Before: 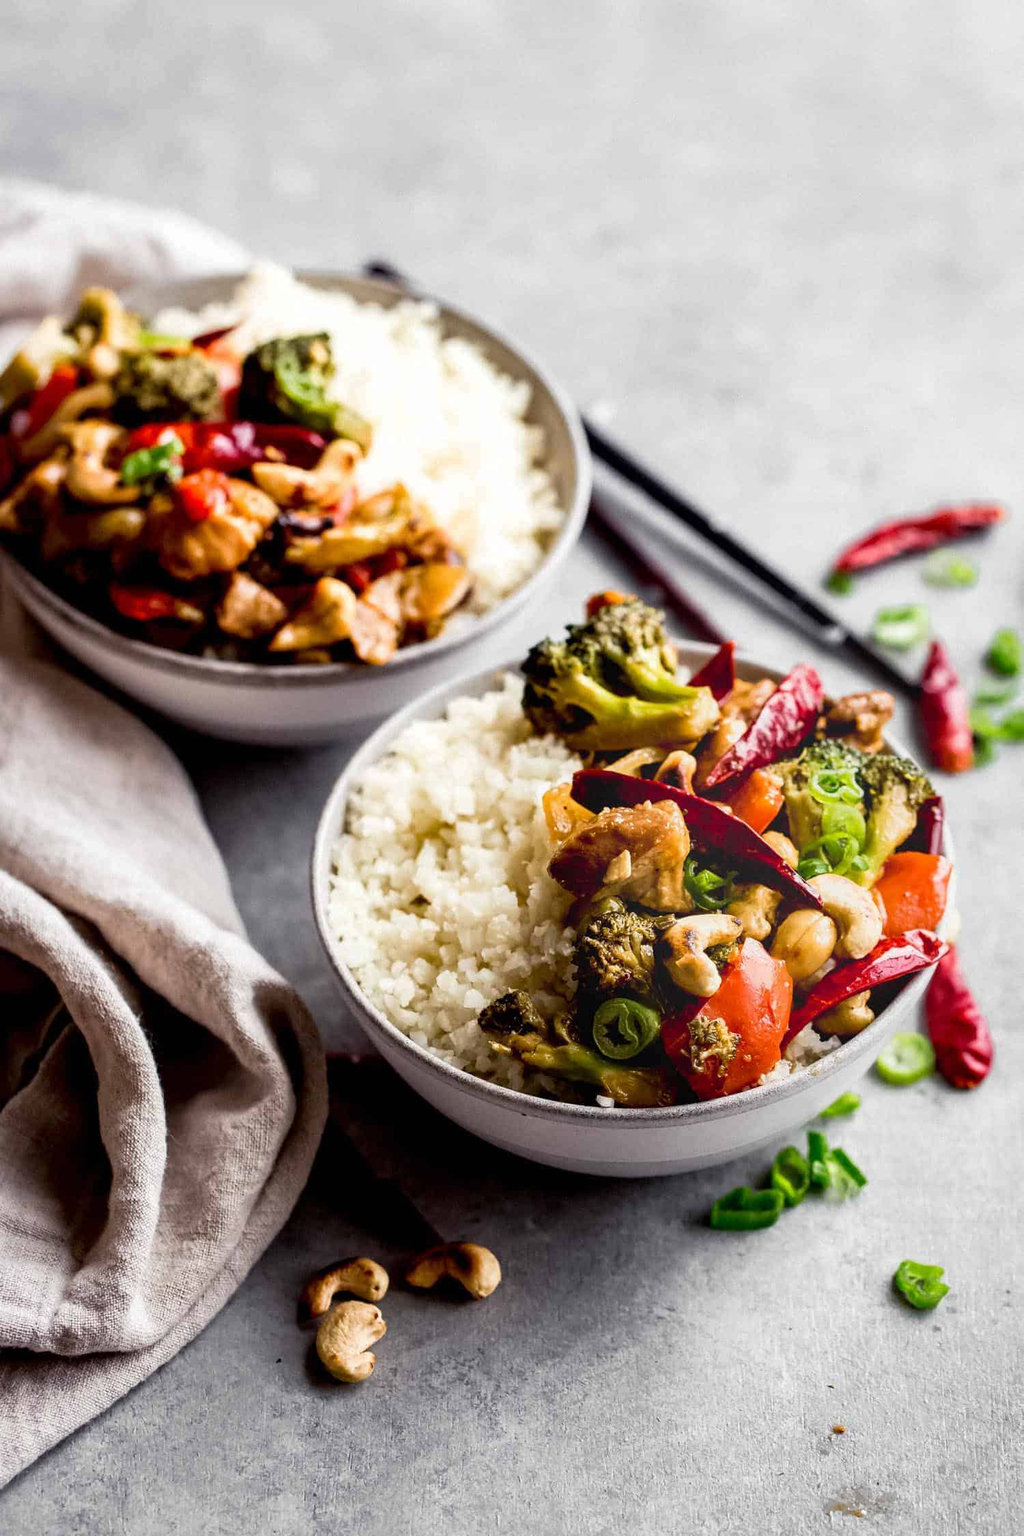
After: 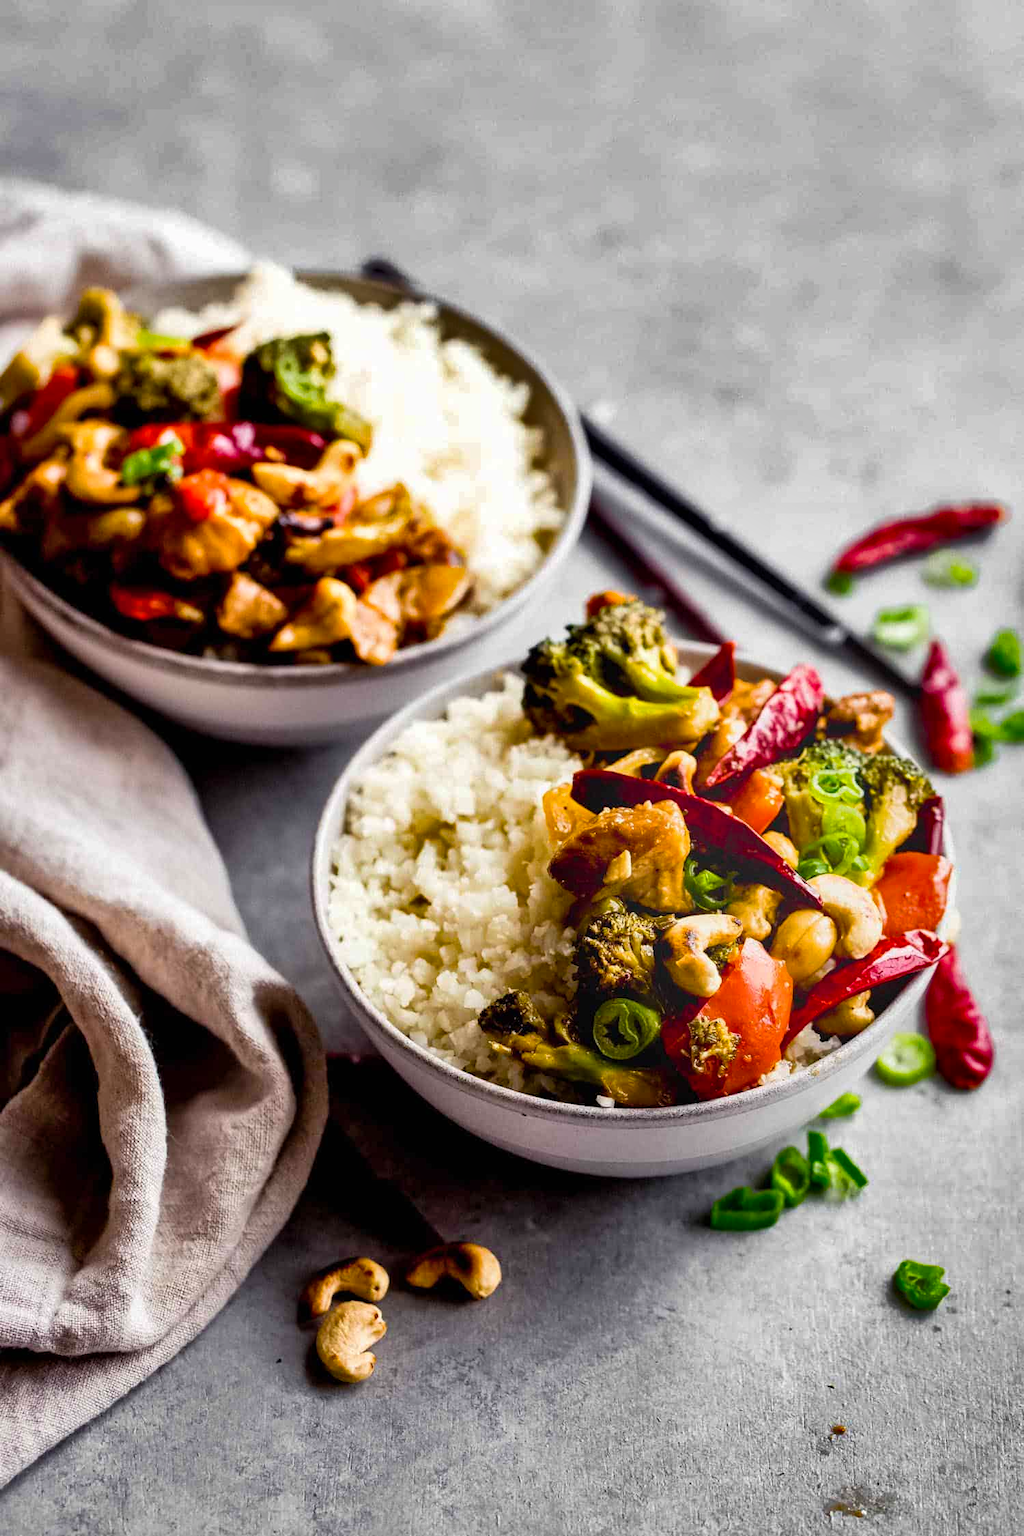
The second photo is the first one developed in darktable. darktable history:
exposure: compensate highlight preservation false
shadows and highlights: radius 100.41, shadows 50.55, highlights -64.36, highlights color adjustment 49.82%, soften with gaussian
color balance rgb: perceptual saturation grading › global saturation 20%, global vibrance 20%
